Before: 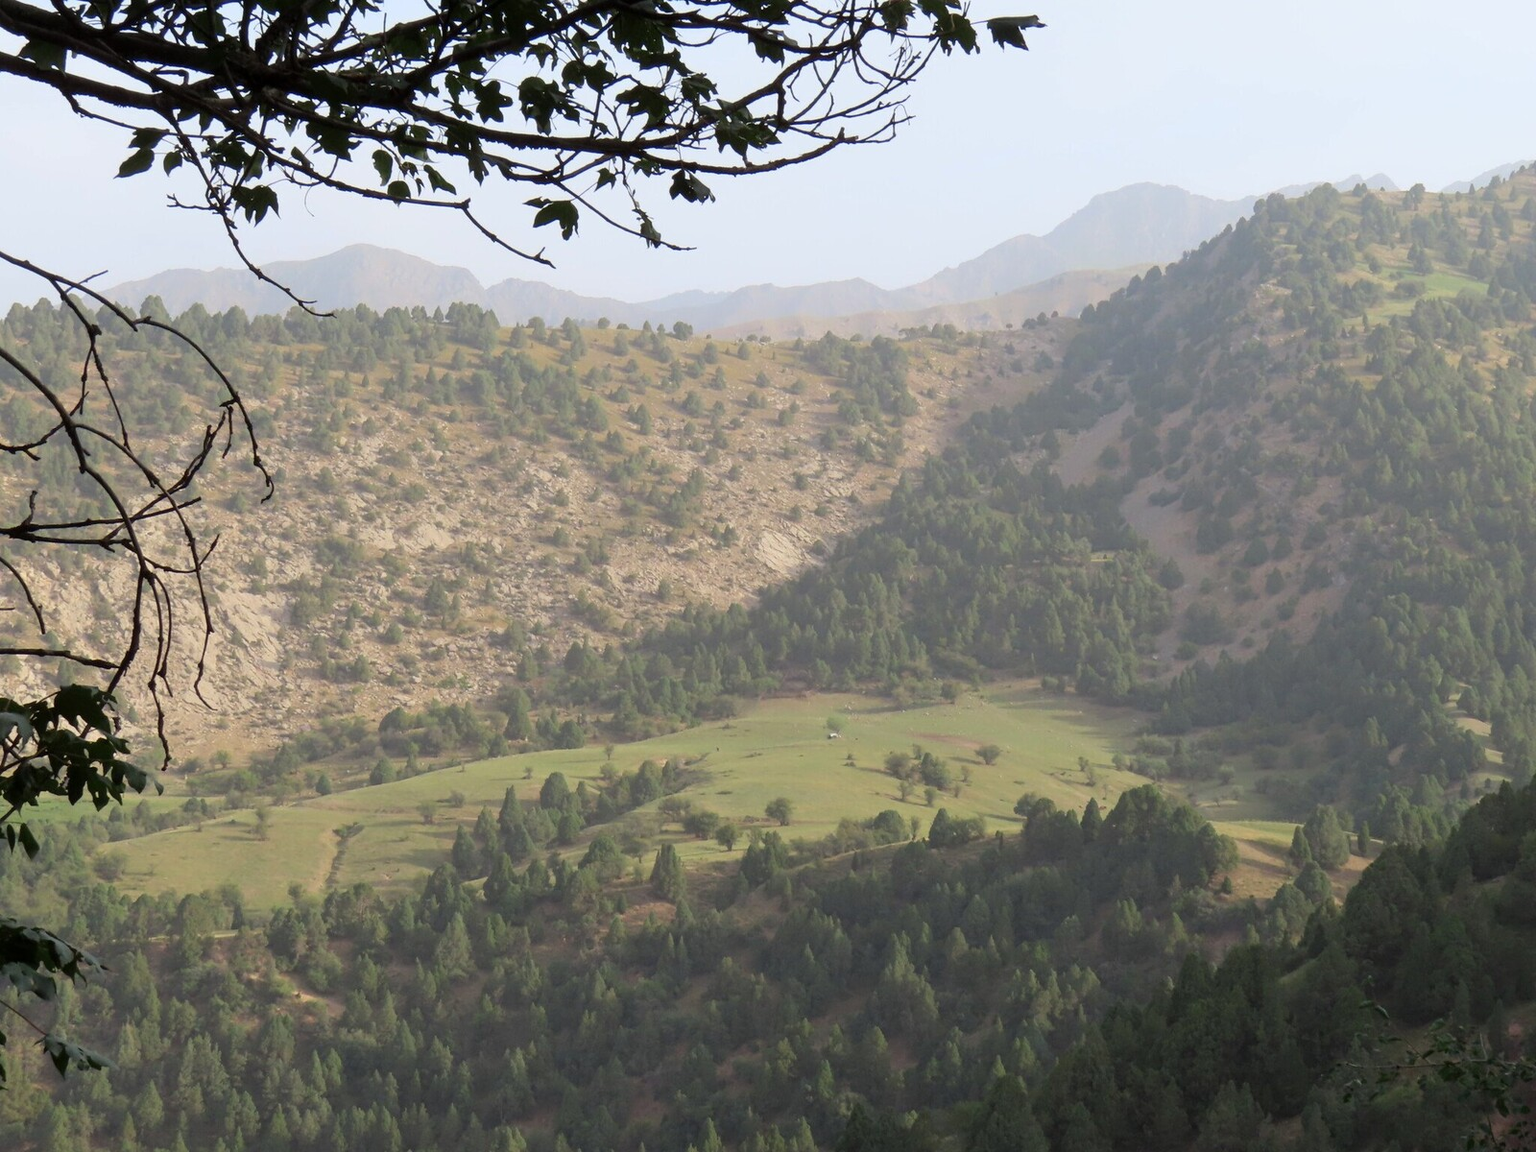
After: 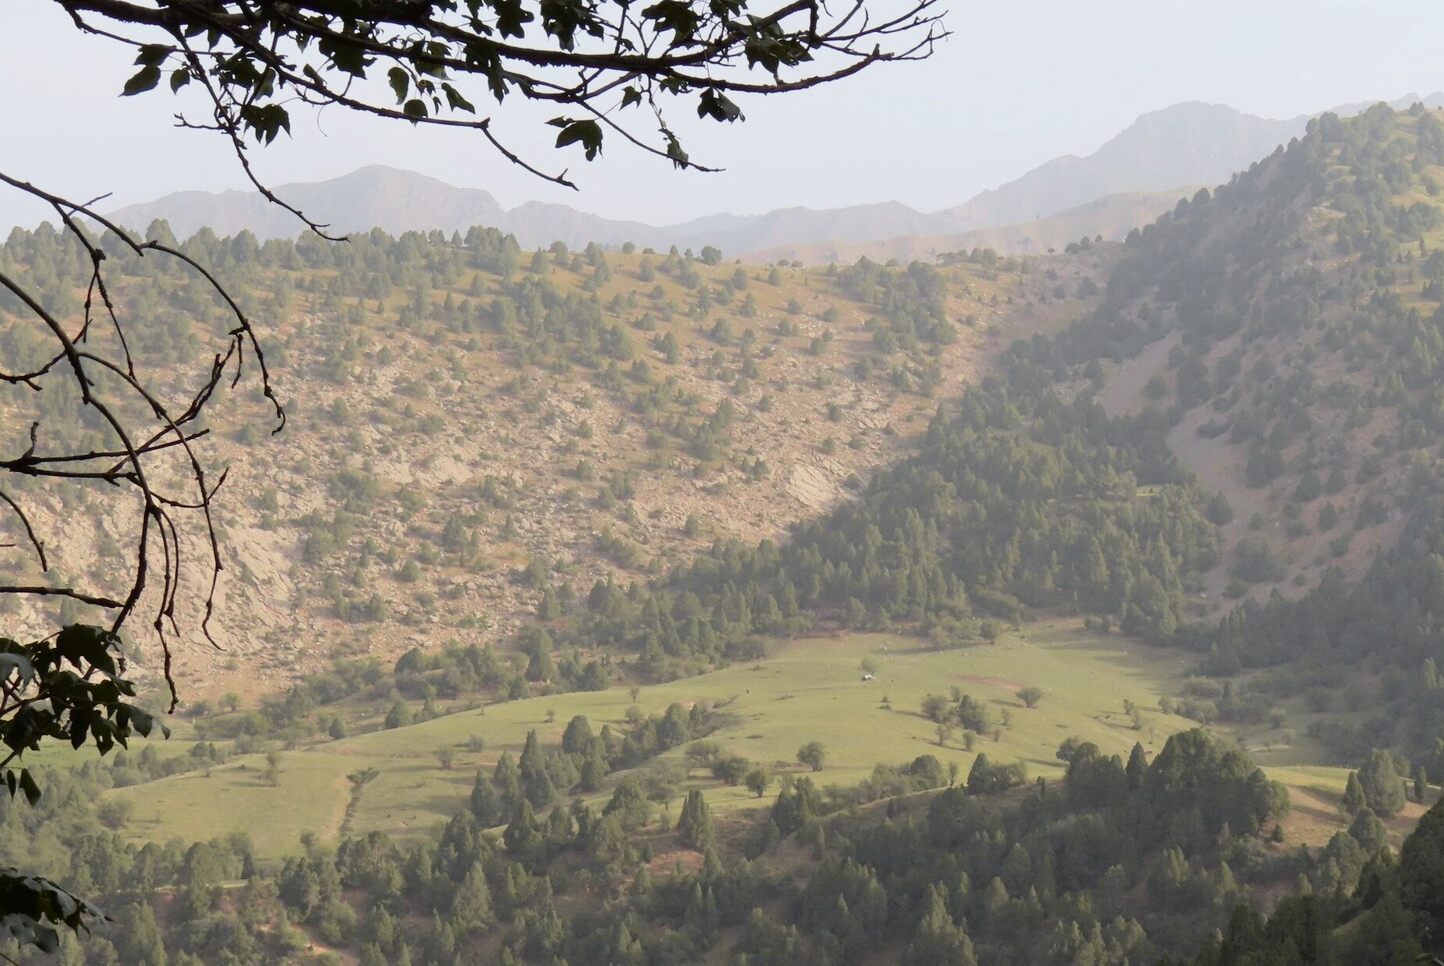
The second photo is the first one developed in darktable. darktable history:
crop: top 7.49%, right 9.717%, bottom 11.943%
tone curve: curves: ch0 [(0, 0.013) (0.036, 0.035) (0.274, 0.288) (0.504, 0.536) (0.844, 0.84) (1, 0.97)]; ch1 [(0, 0) (0.389, 0.403) (0.462, 0.48) (0.499, 0.5) (0.524, 0.529) (0.567, 0.603) (0.626, 0.651) (0.749, 0.781) (1, 1)]; ch2 [(0, 0) (0.464, 0.478) (0.5, 0.501) (0.533, 0.539) (0.599, 0.6) (0.704, 0.732) (1, 1)], color space Lab, independent channels, preserve colors none
